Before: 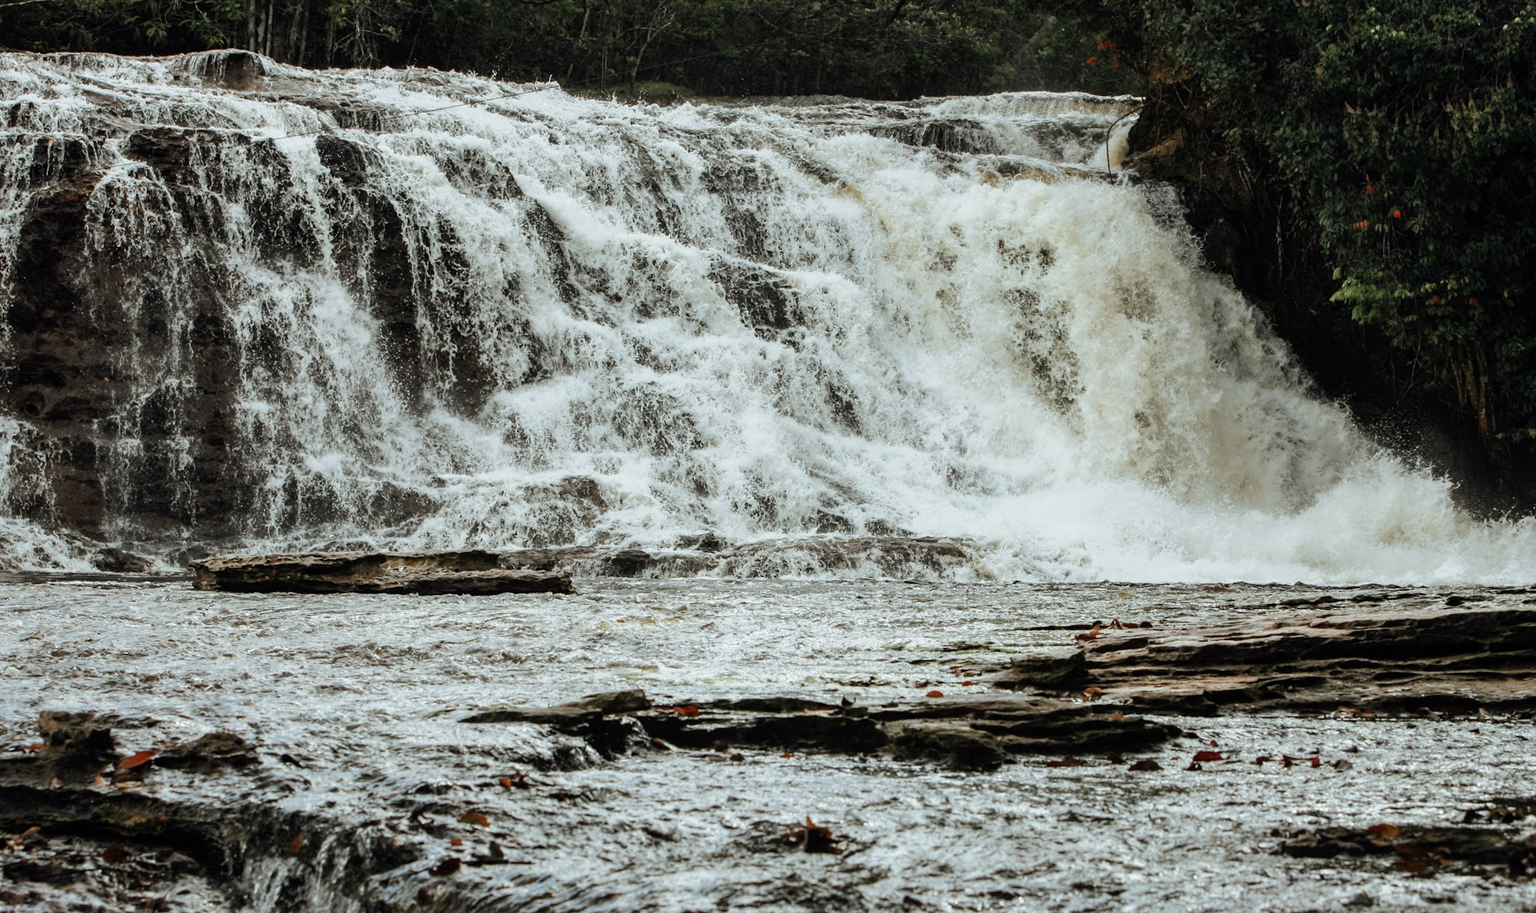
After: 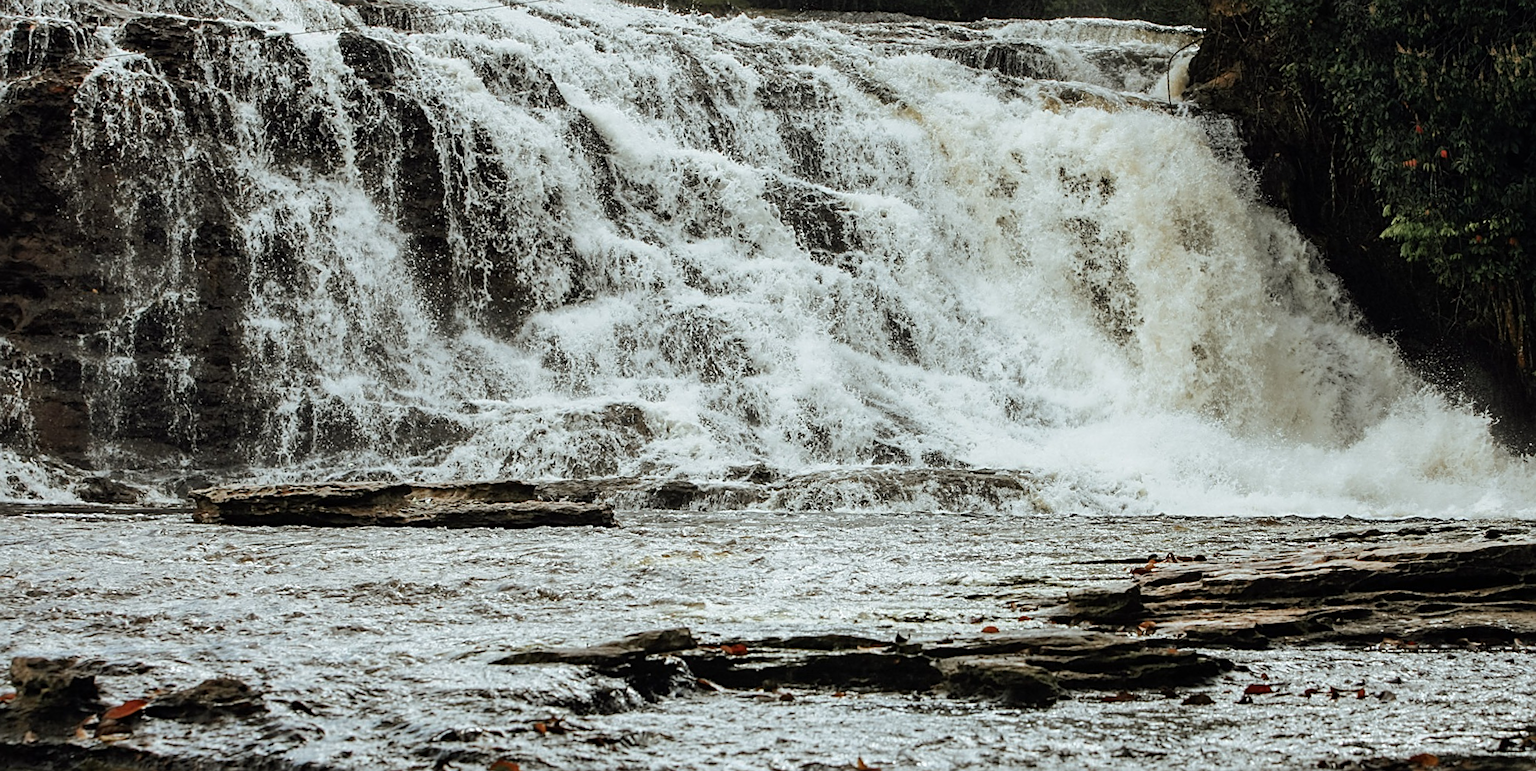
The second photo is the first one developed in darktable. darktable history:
sharpen: on, module defaults
crop: left 1.507%, top 6.147%, right 1.379%, bottom 6.637%
rotate and perspective: rotation 0.679°, lens shift (horizontal) 0.136, crop left 0.009, crop right 0.991, crop top 0.078, crop bottom 0.95
